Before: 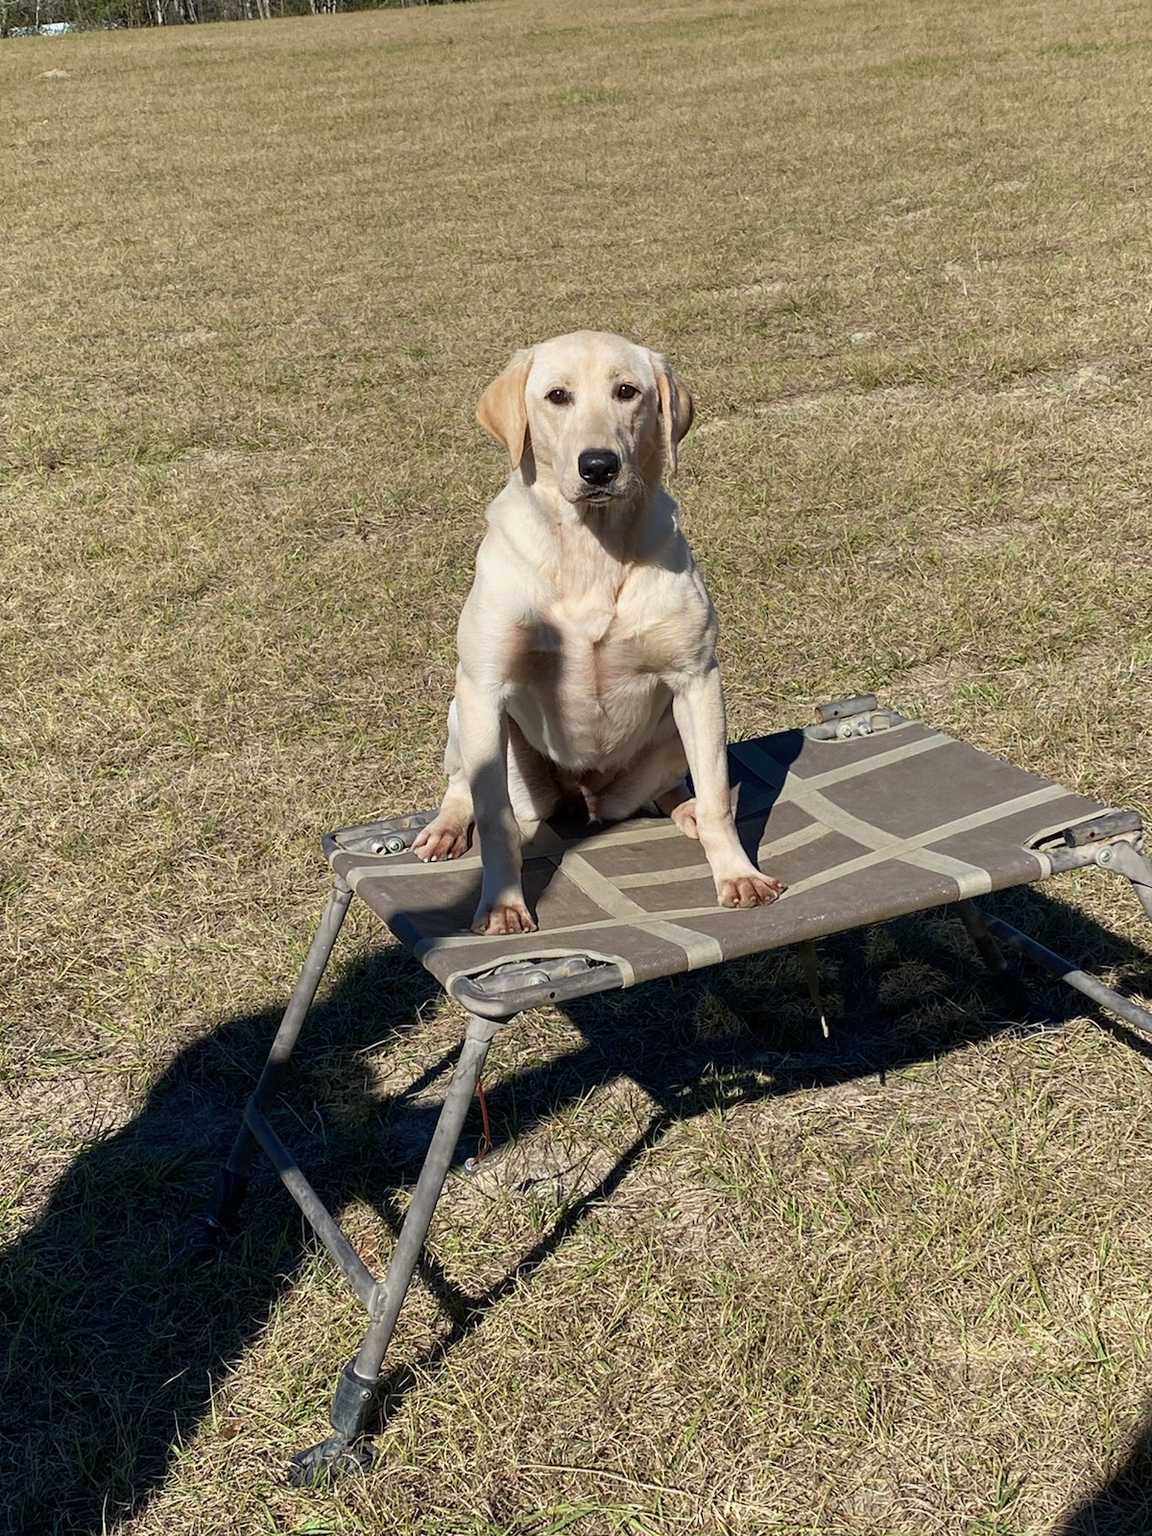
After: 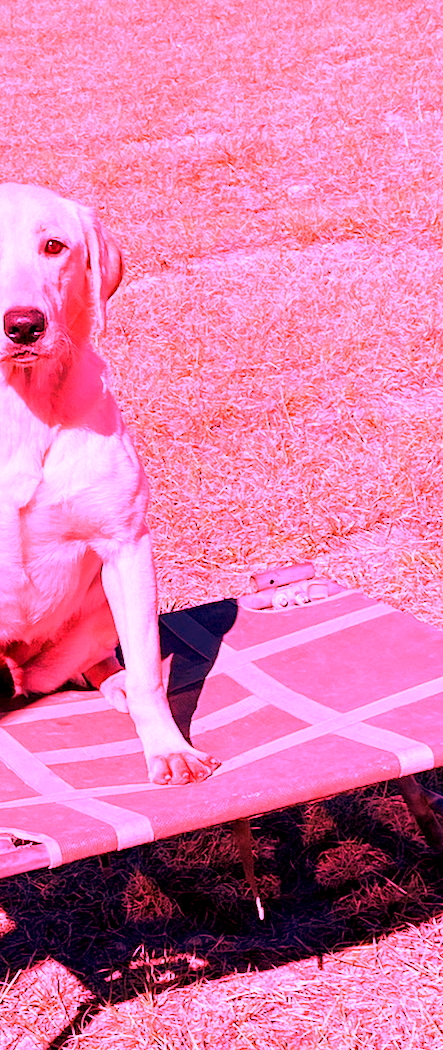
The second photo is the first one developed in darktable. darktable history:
crop and rotate: left 49.936%, top 10.094%, right 13.136%, bottom 24.256%
white balance: red 4.26, blue 1.802
